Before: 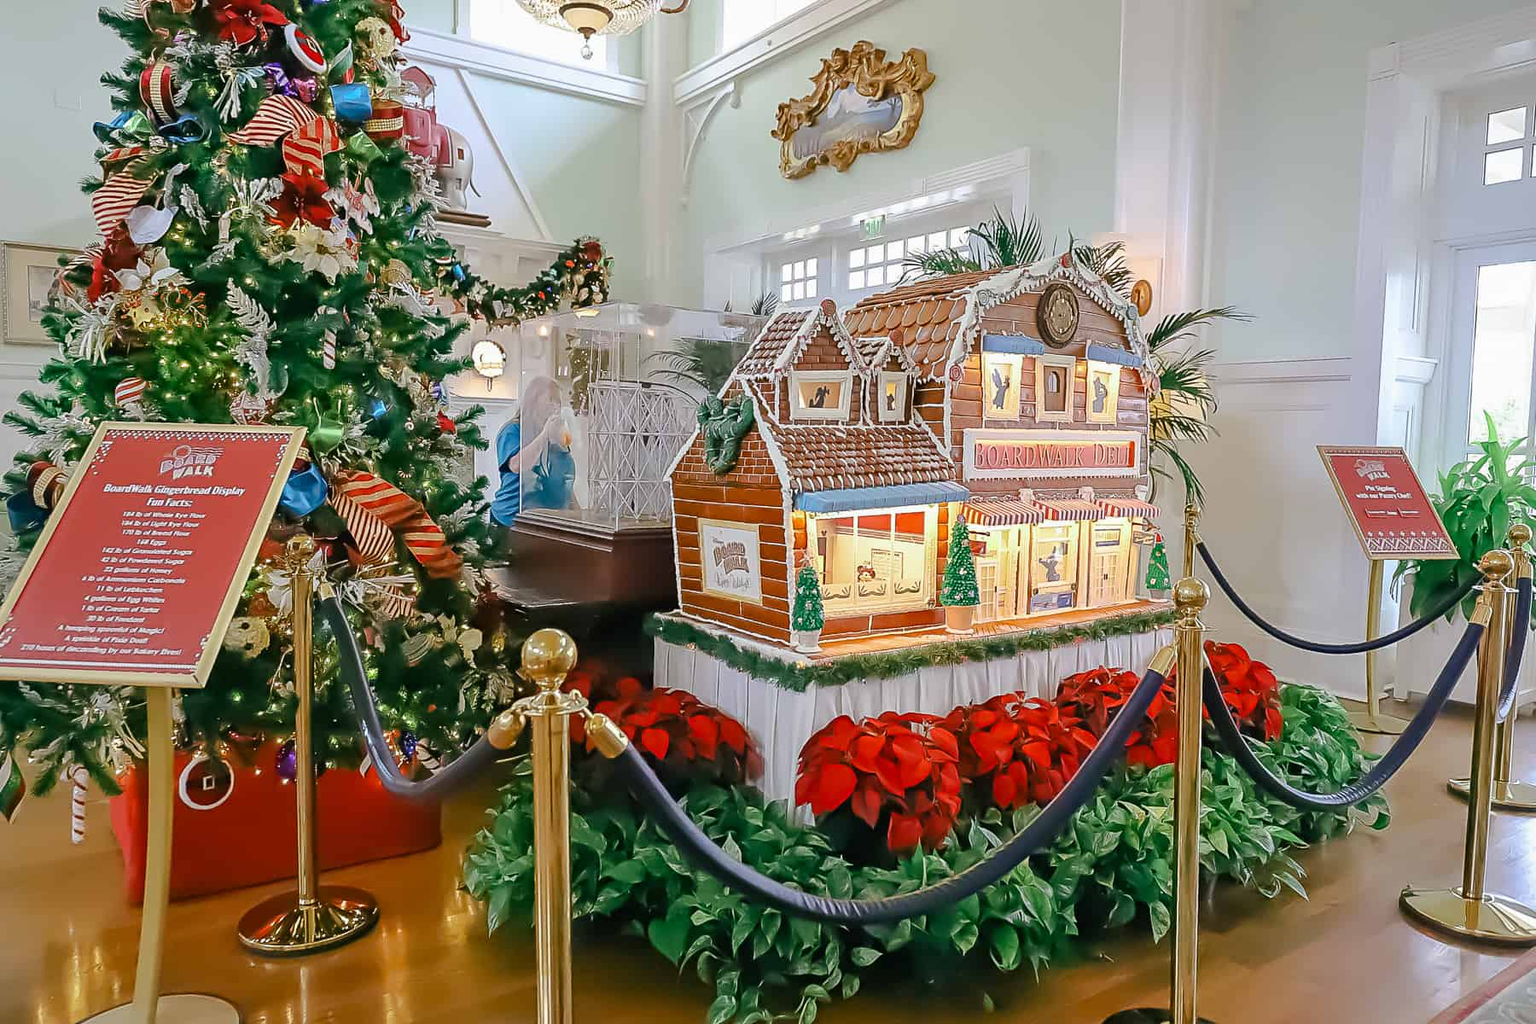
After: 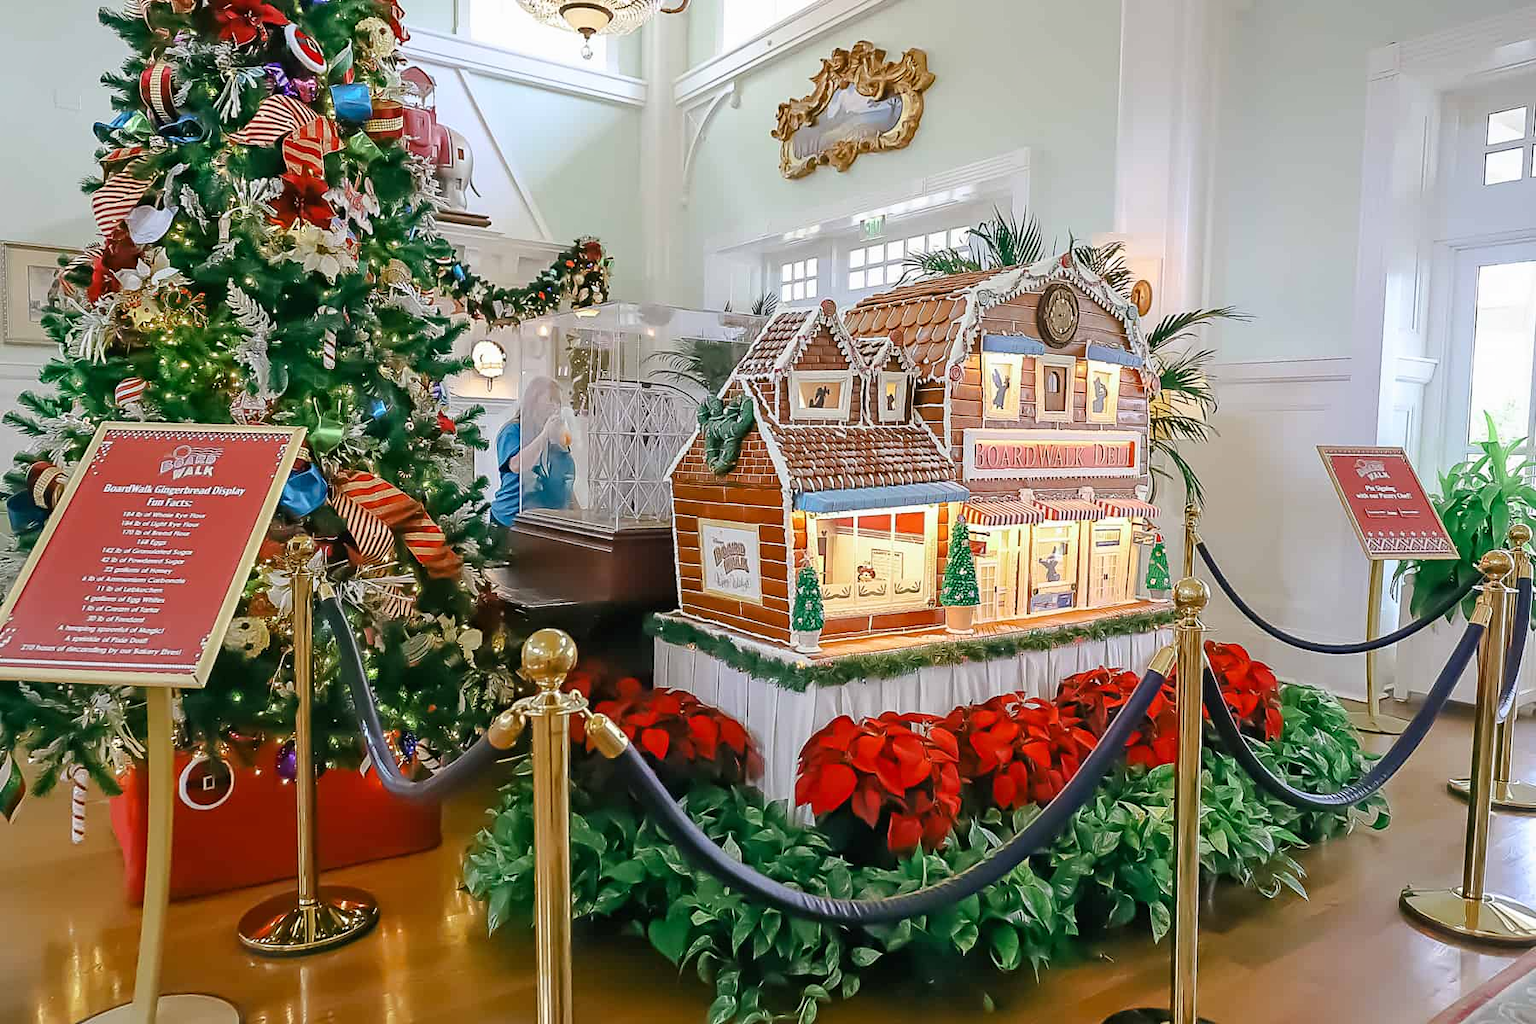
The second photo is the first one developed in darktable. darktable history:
shadows and highlights: shadows 1.57, highlights 39.44
